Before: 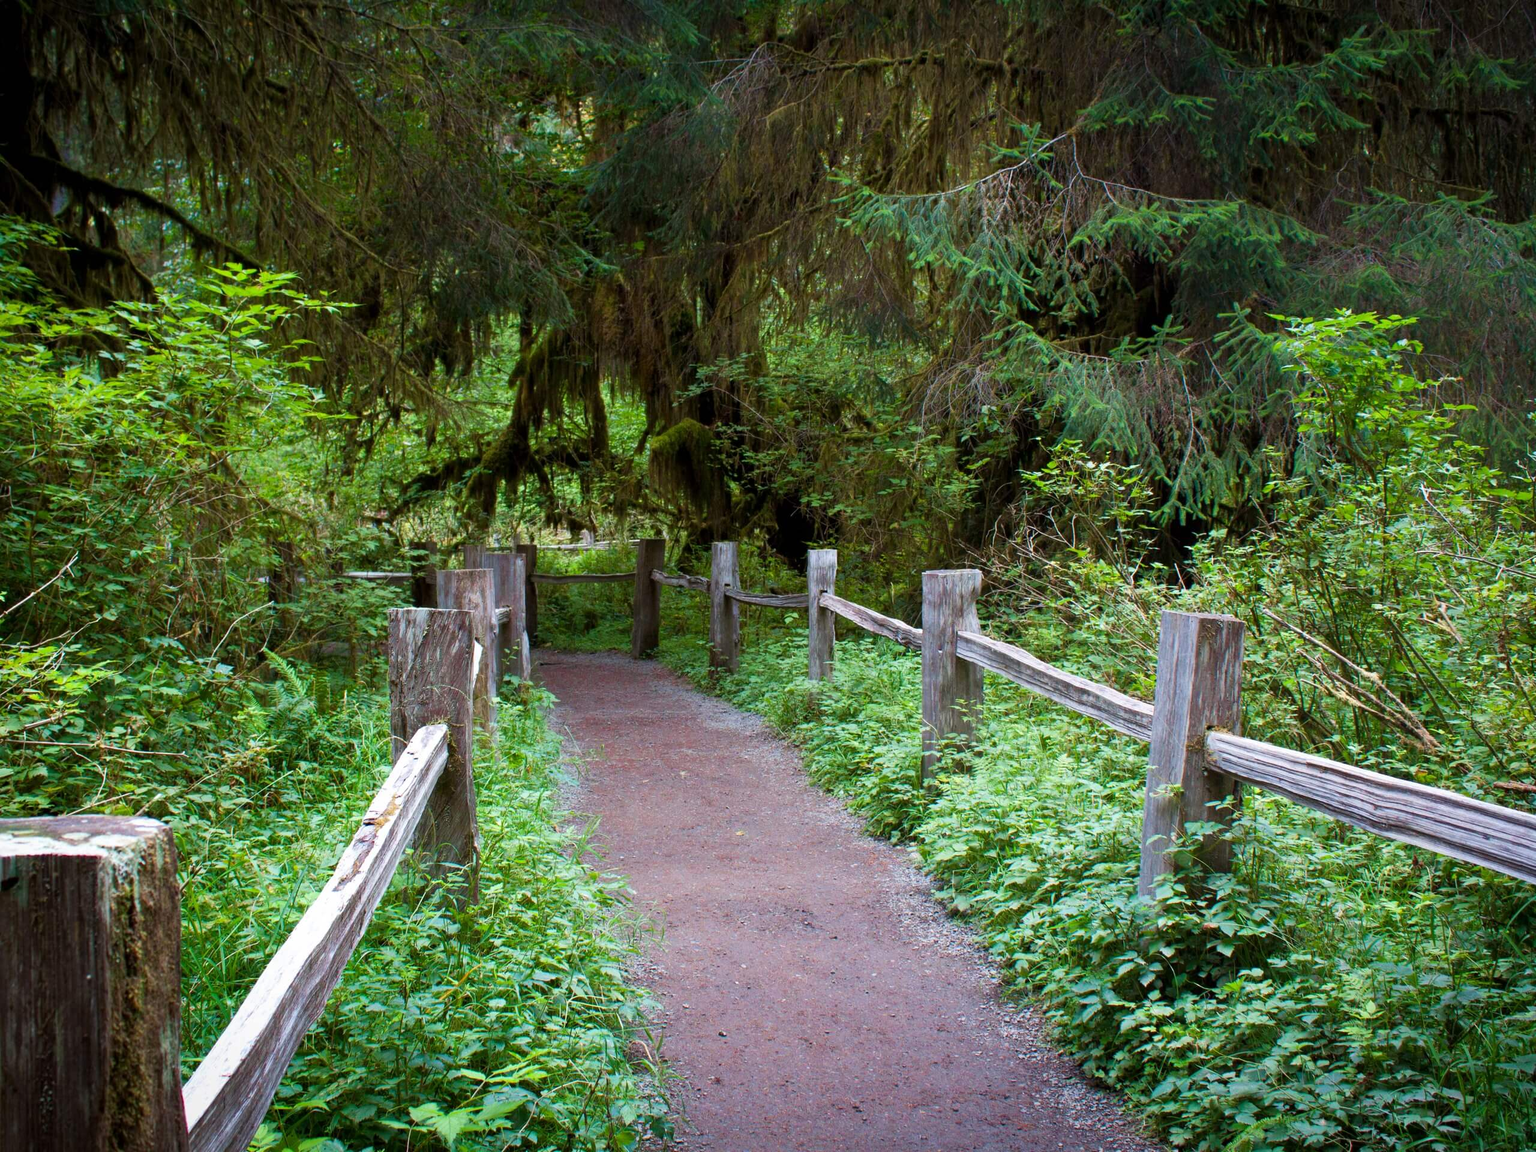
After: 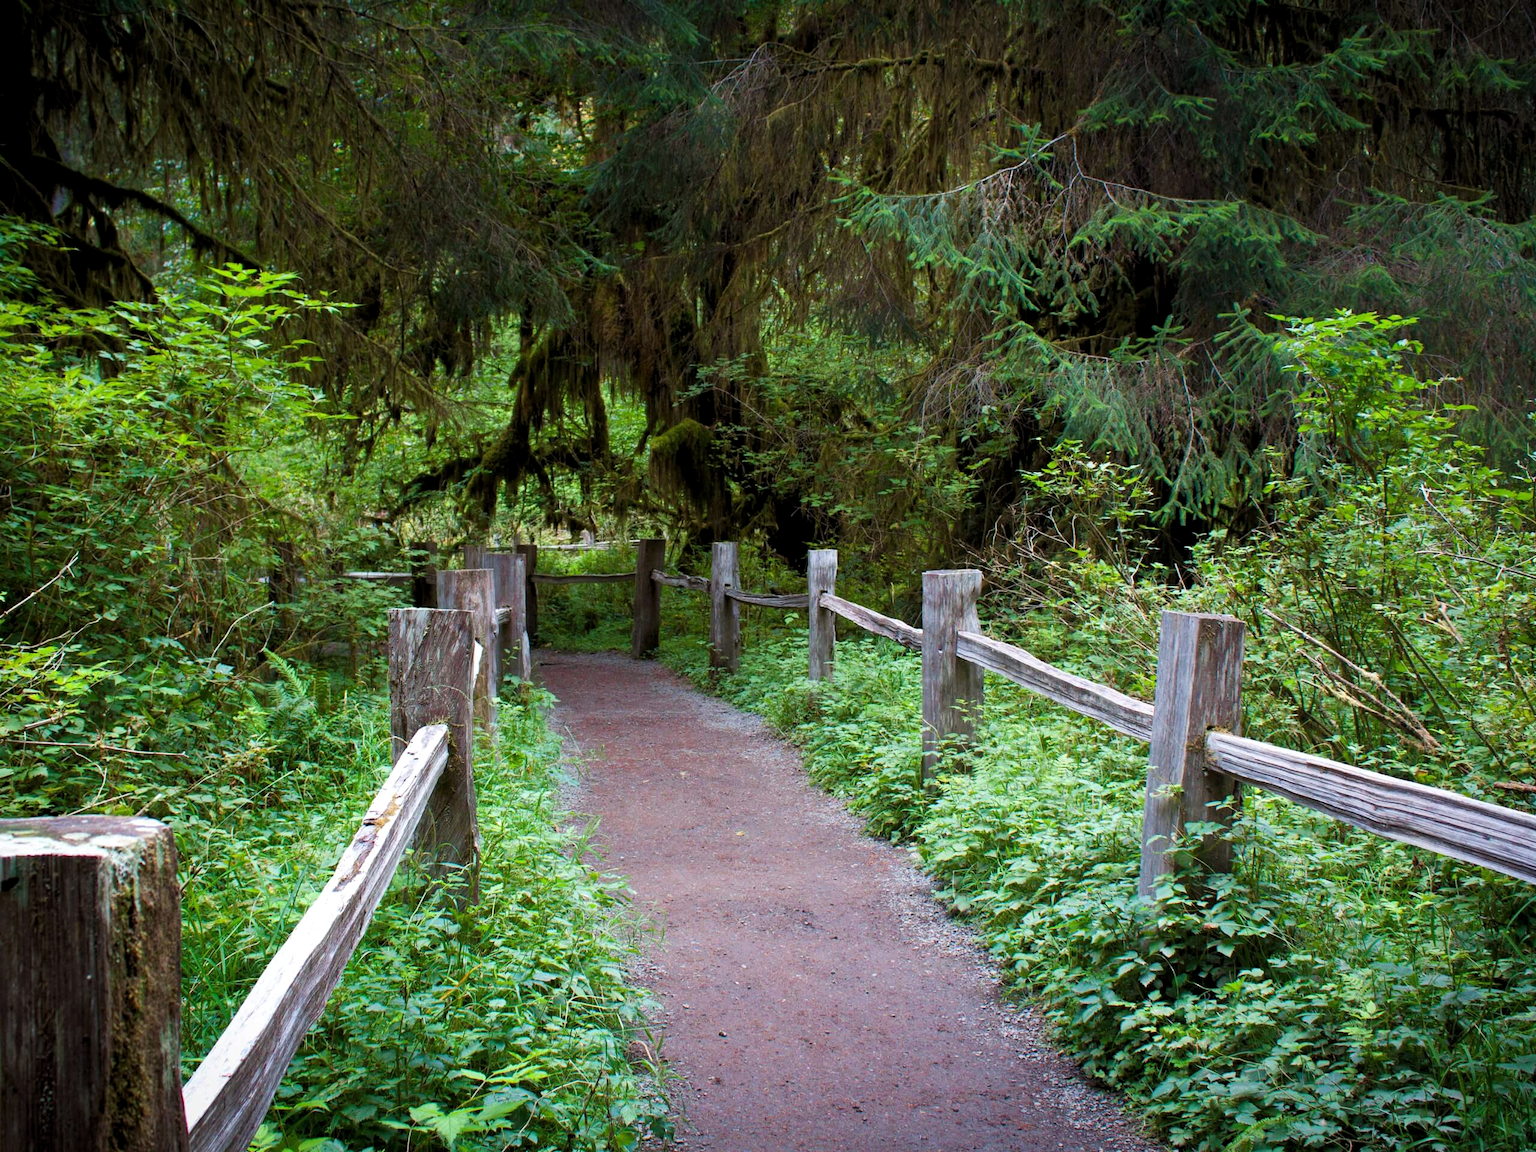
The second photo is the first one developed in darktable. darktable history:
levels: levels [0.026, 0.507, 0.987]
